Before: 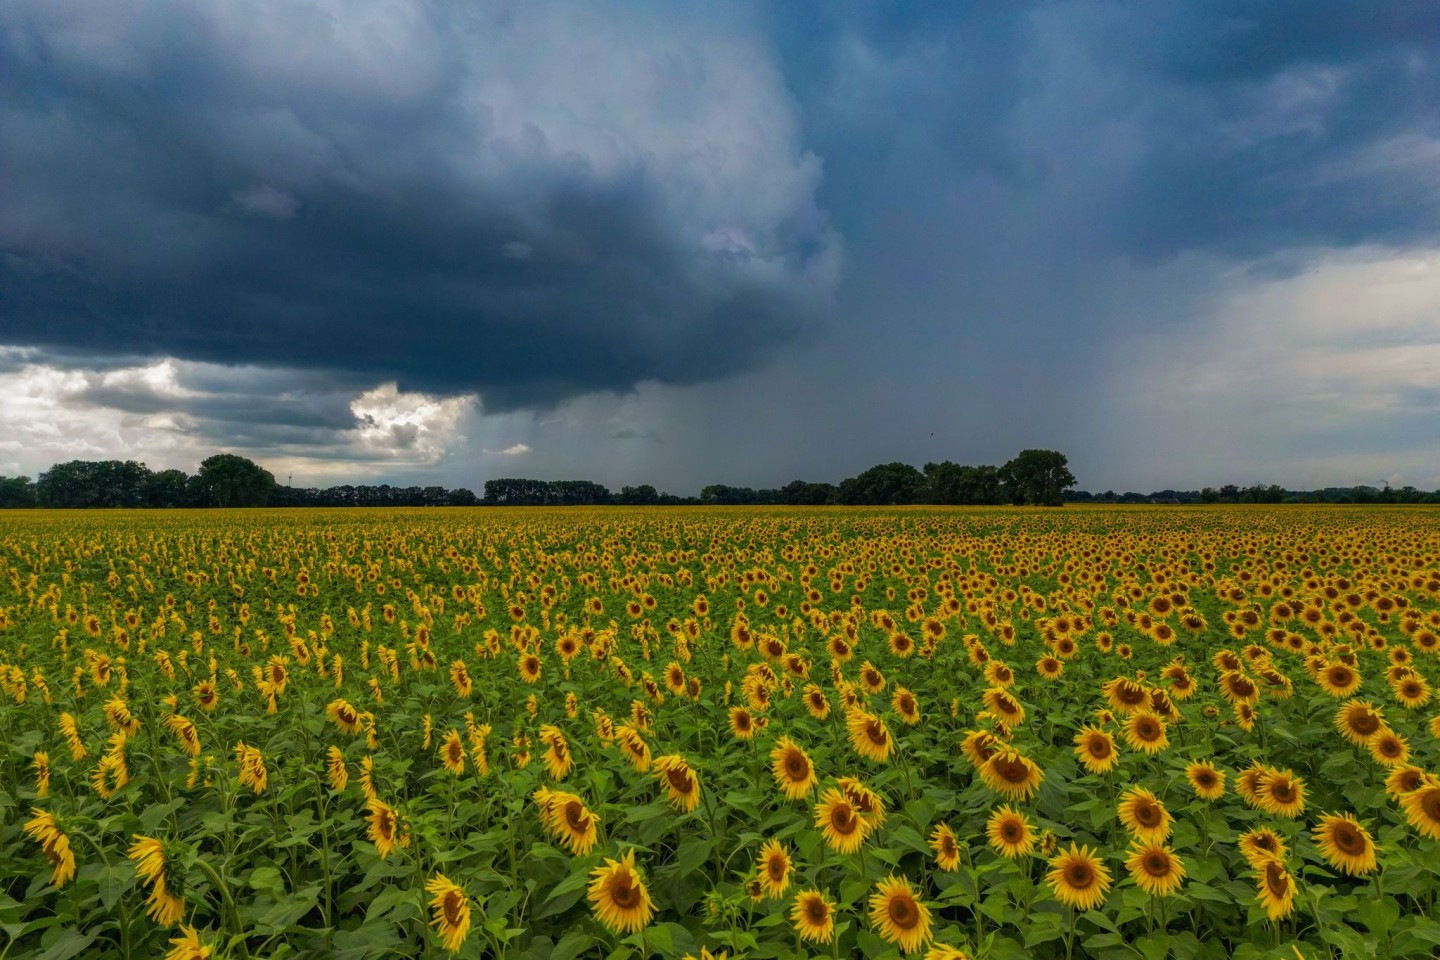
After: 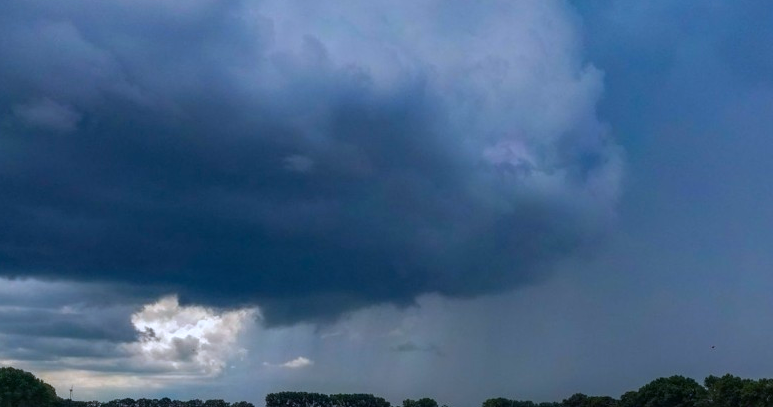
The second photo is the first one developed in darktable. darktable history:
color calibration: illuminant as shot in camera, x 0.369, y 0.382, temperature 4314.83 K
crop: left 15.228%, top 9.111%, right 31.058%, bottom 48.434%
